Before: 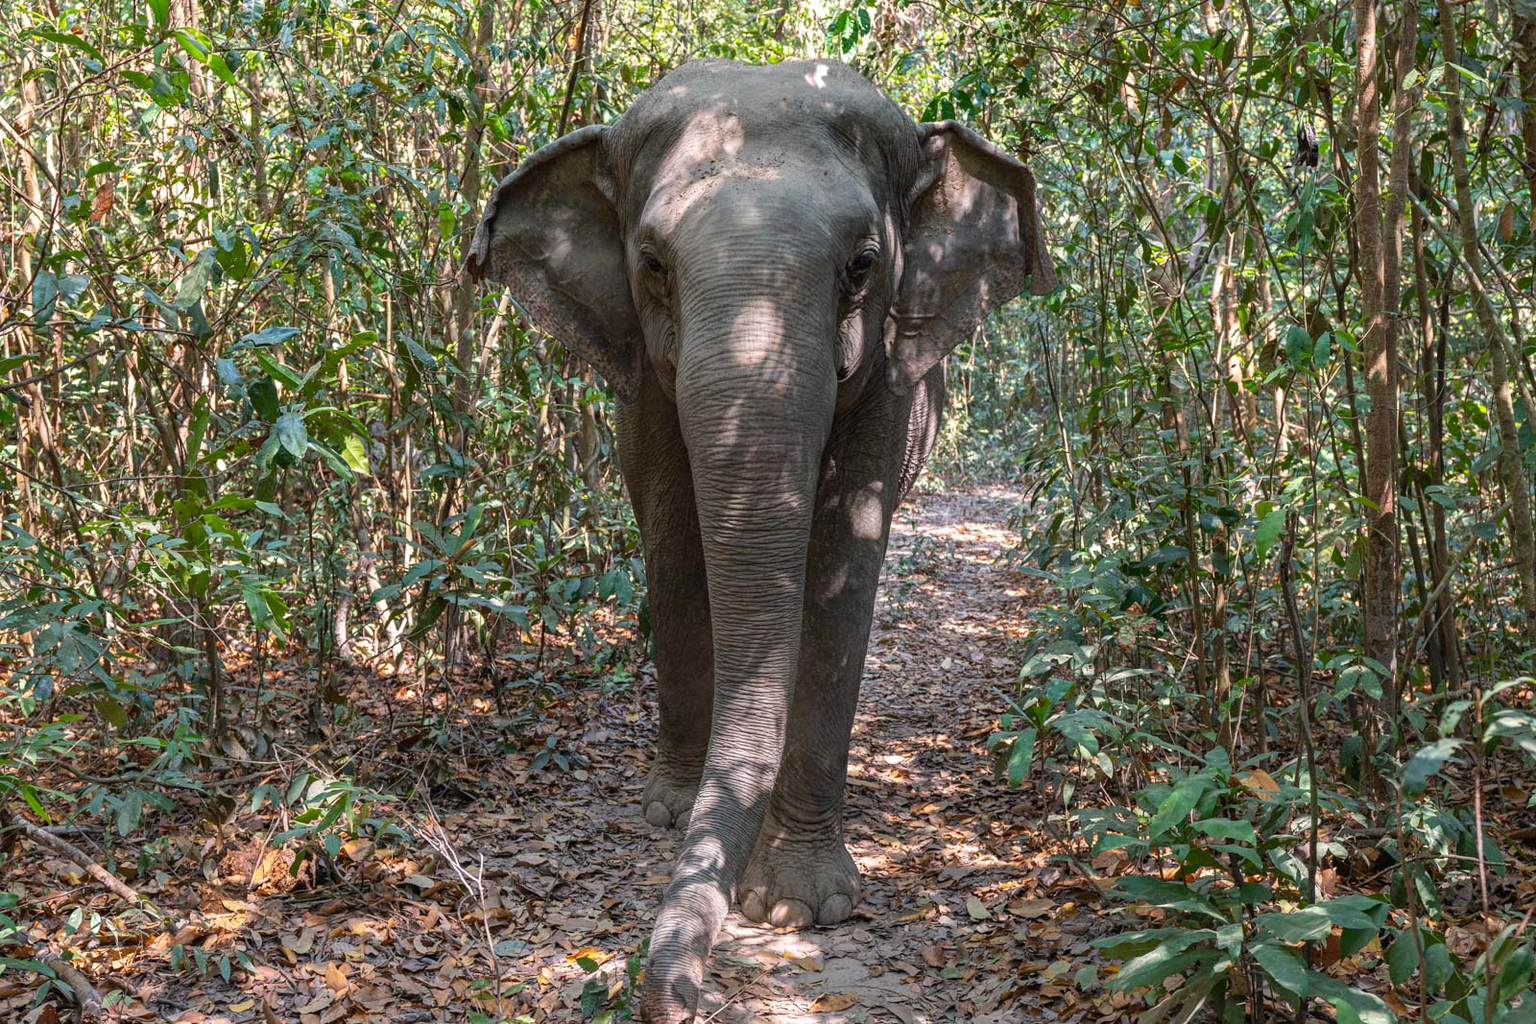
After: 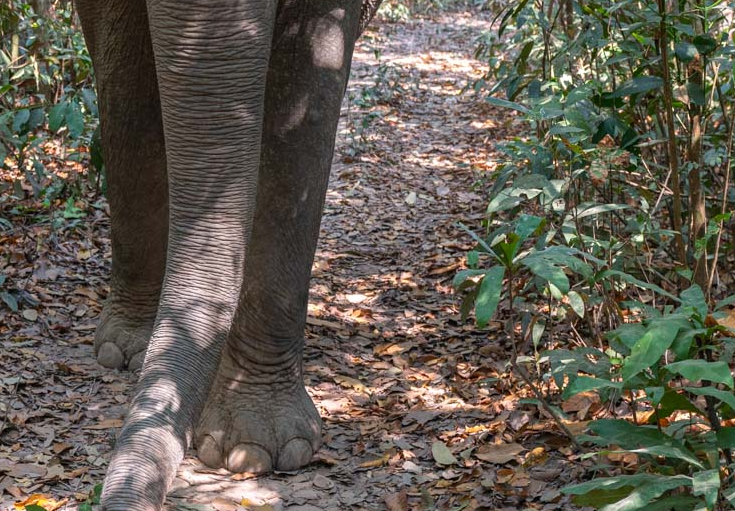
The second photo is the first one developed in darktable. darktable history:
crop: left 35.938%, top 46.265%, right 18.077%, bottom 5.842%
